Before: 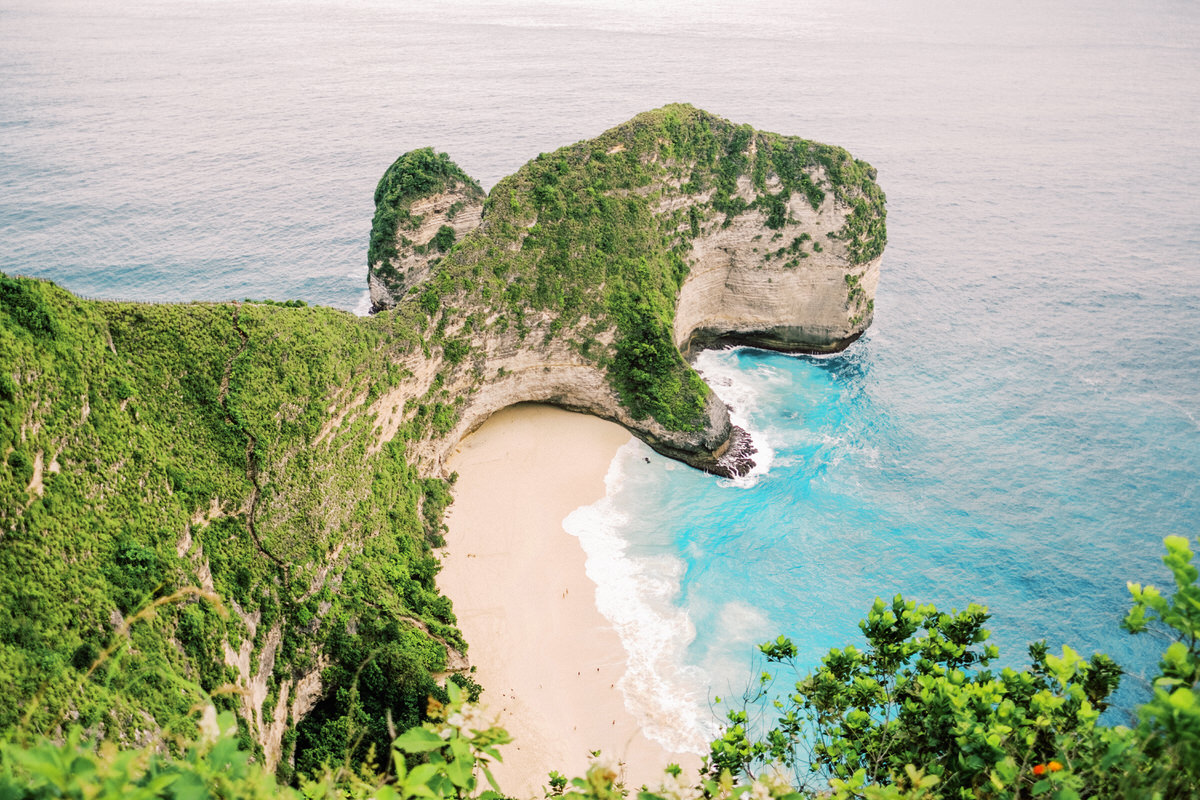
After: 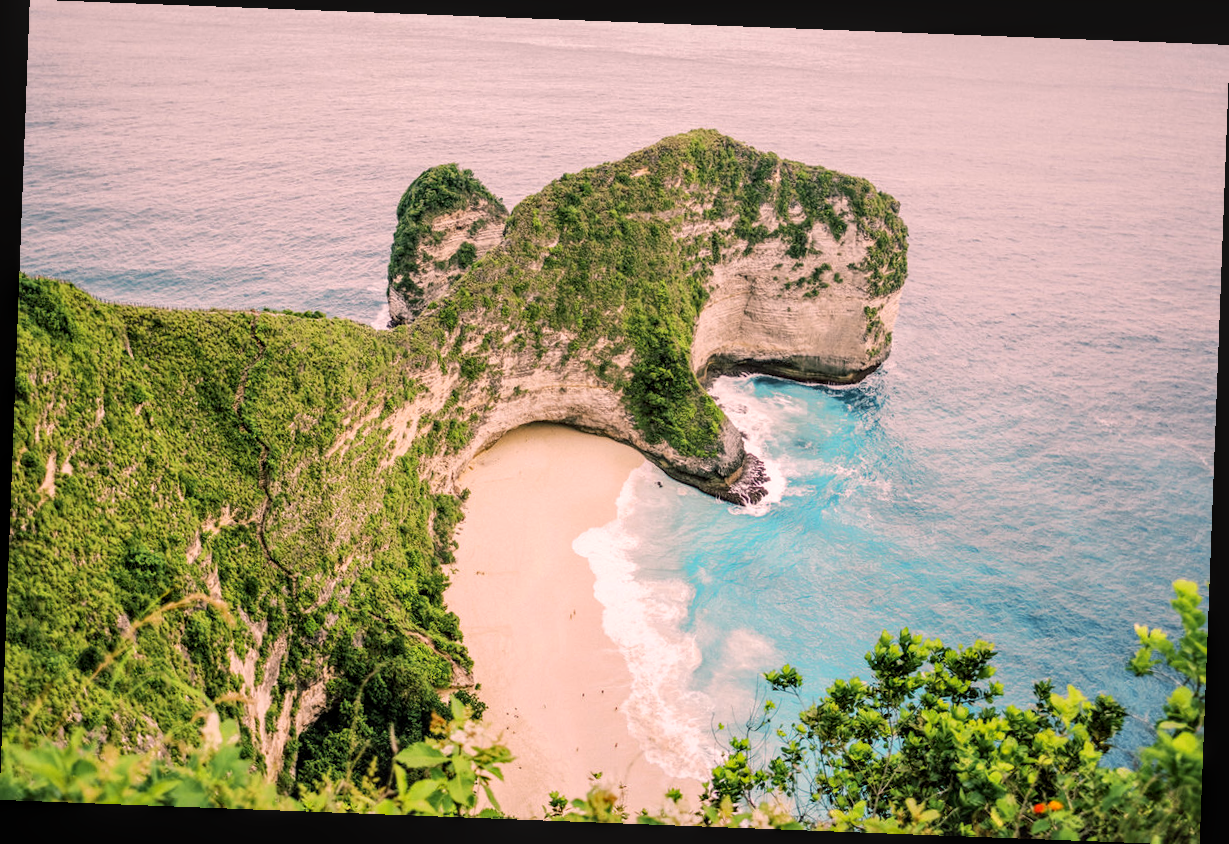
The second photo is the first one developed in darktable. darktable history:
local contrast: on, module defaults
color correction: highlights a* 12.23, highlights b* 5.41
rotate and perspective: rotation 2.17°, automatic cropping off
